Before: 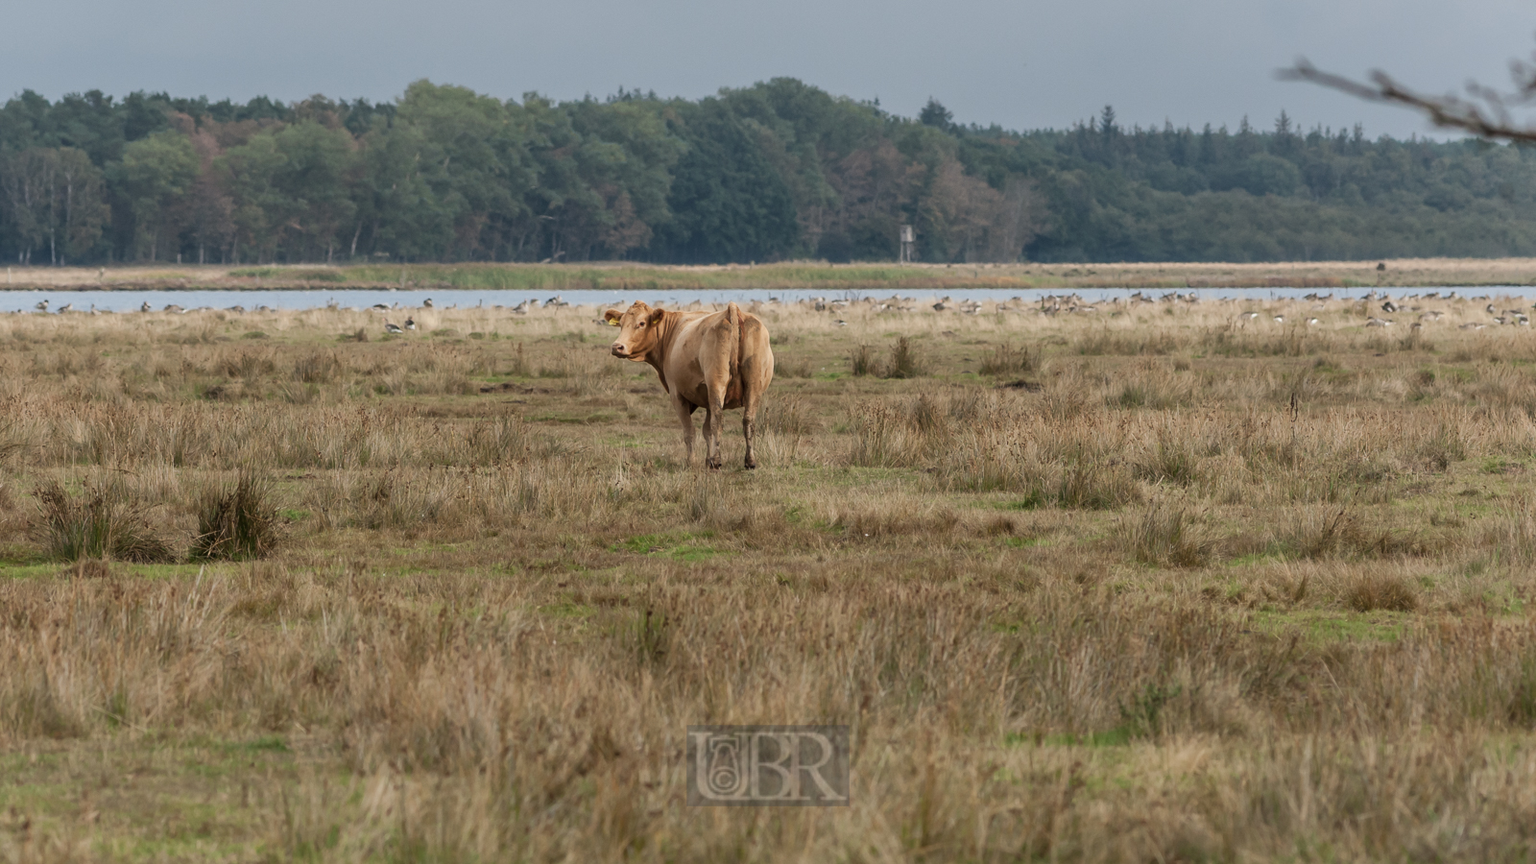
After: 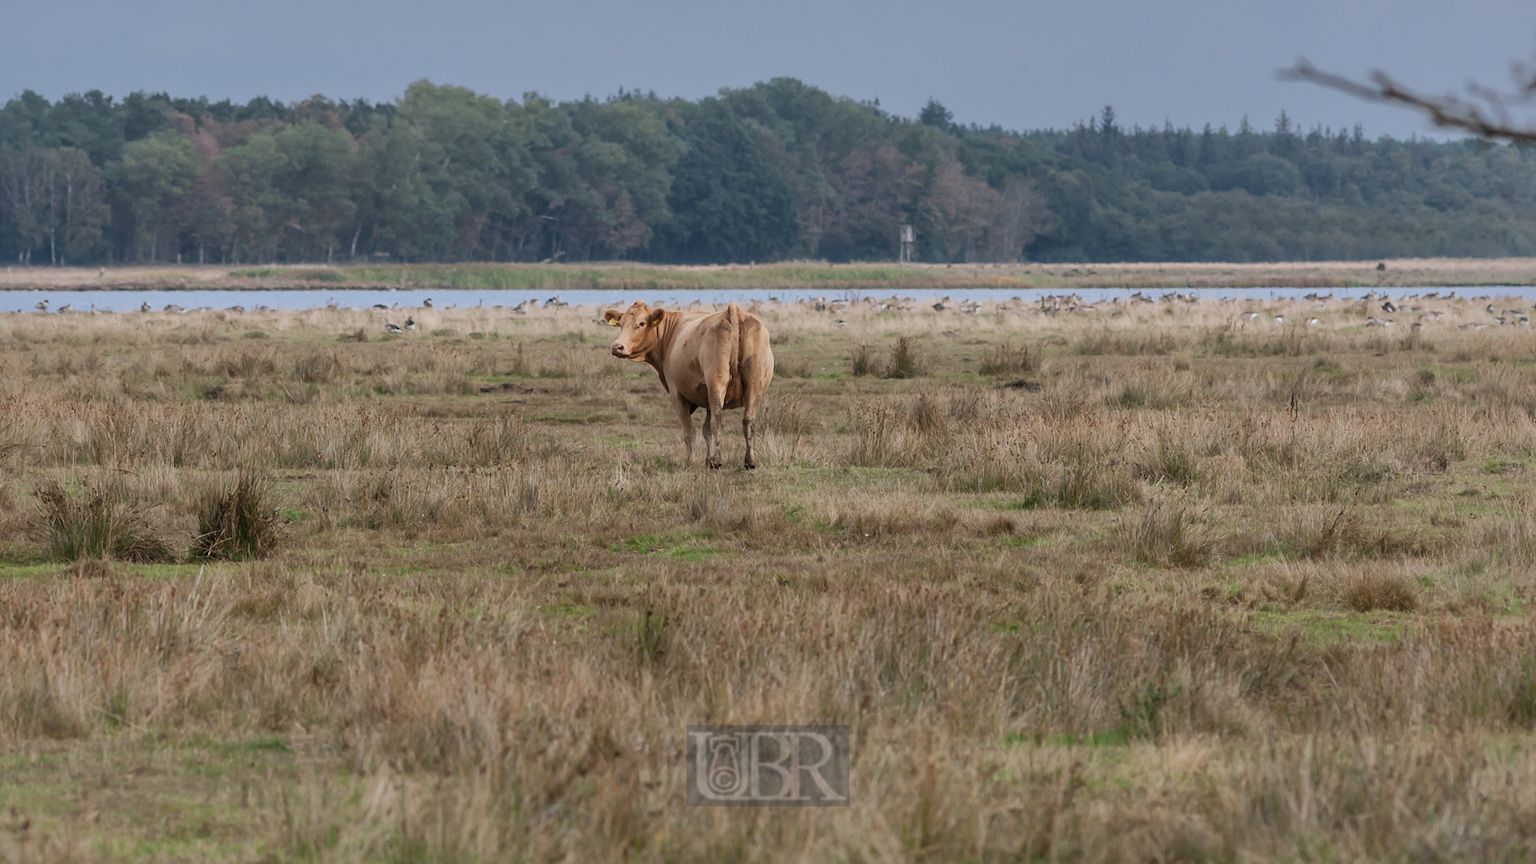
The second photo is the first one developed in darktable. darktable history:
color calibration: illuminant as shot in camera, x 0.358, y 0.373, temperature 4628.91 K
shadows and highlights: shadows 25, highlights -70
